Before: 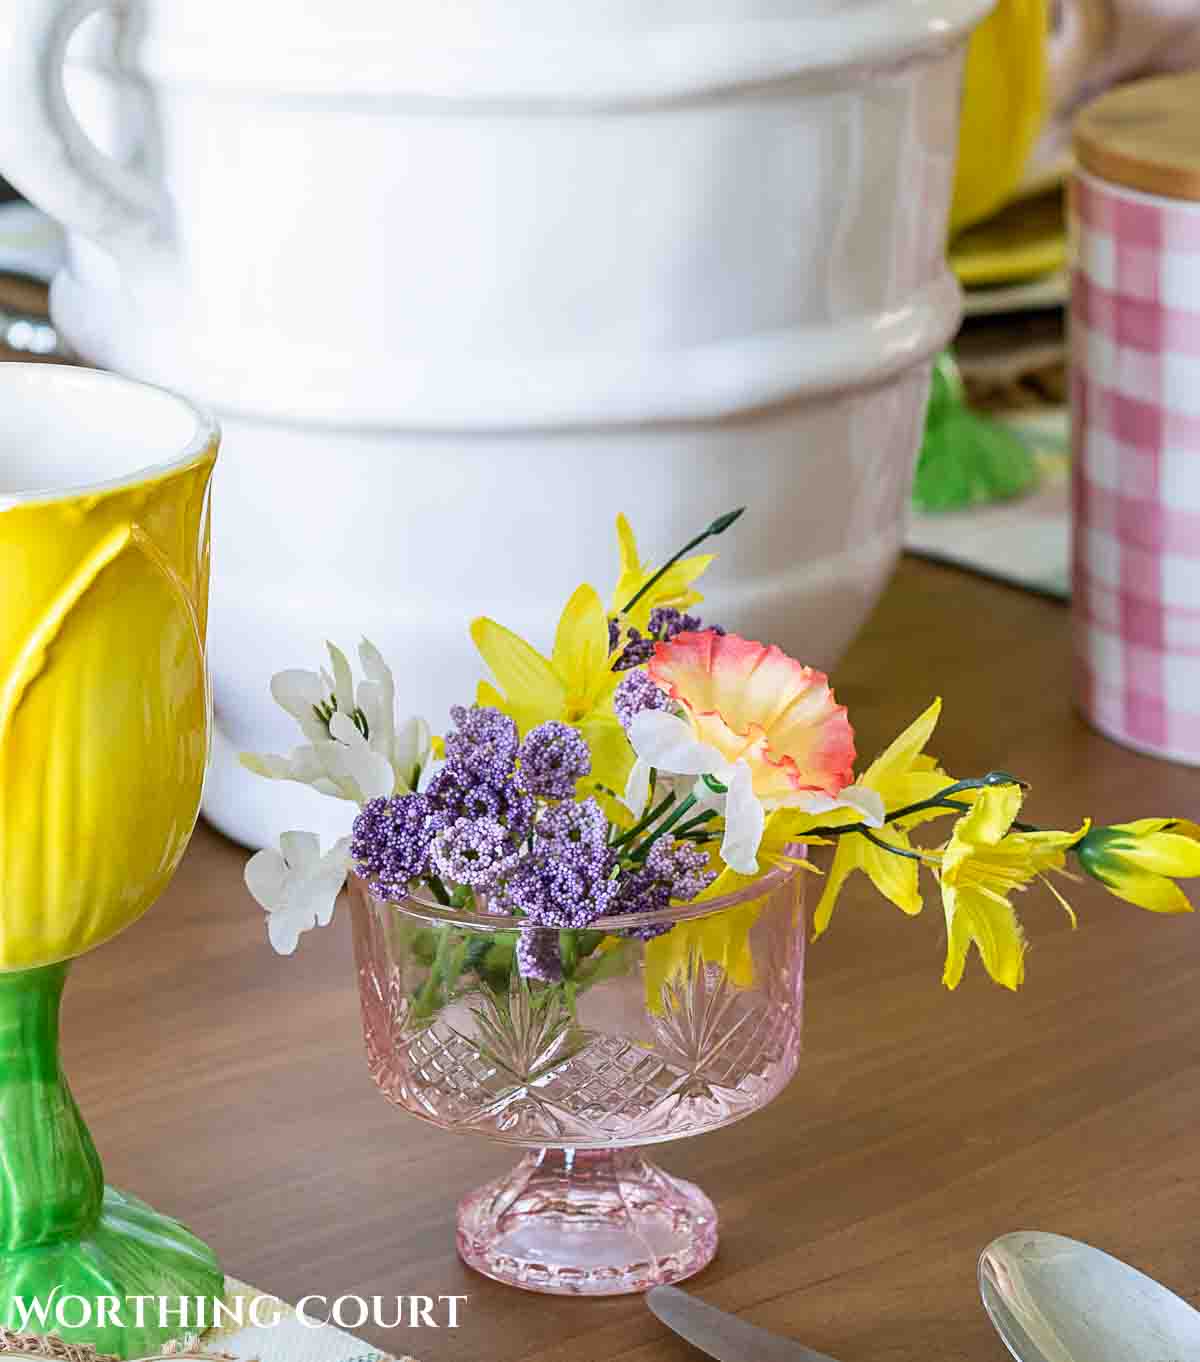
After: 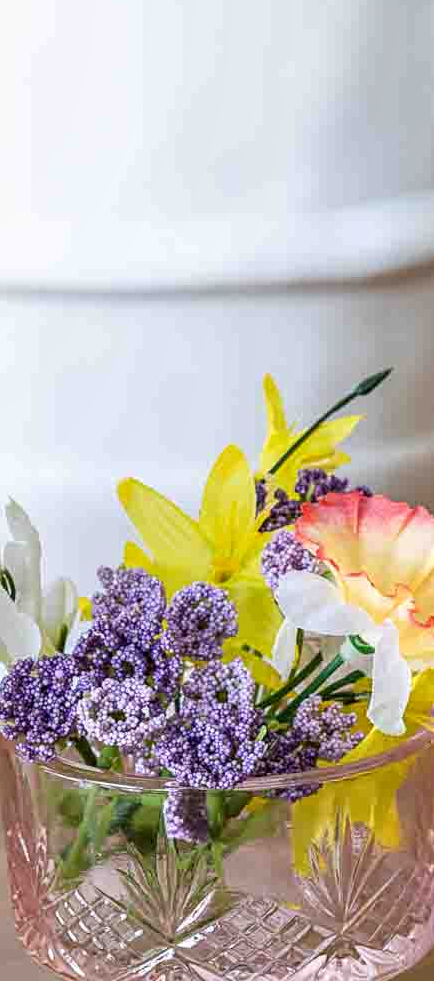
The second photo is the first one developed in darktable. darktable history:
crop and rotate: left 29.449%, top 10.251%, right 34.308%, bottom 17.677%
local contrast: on, module defaults
